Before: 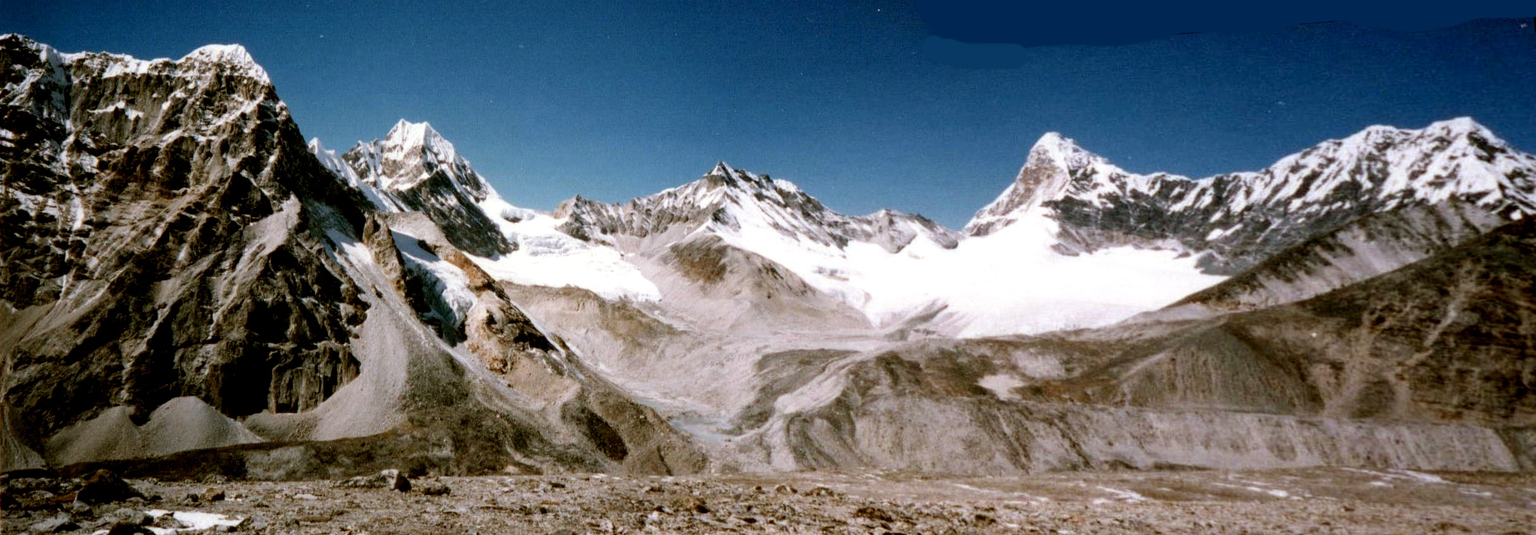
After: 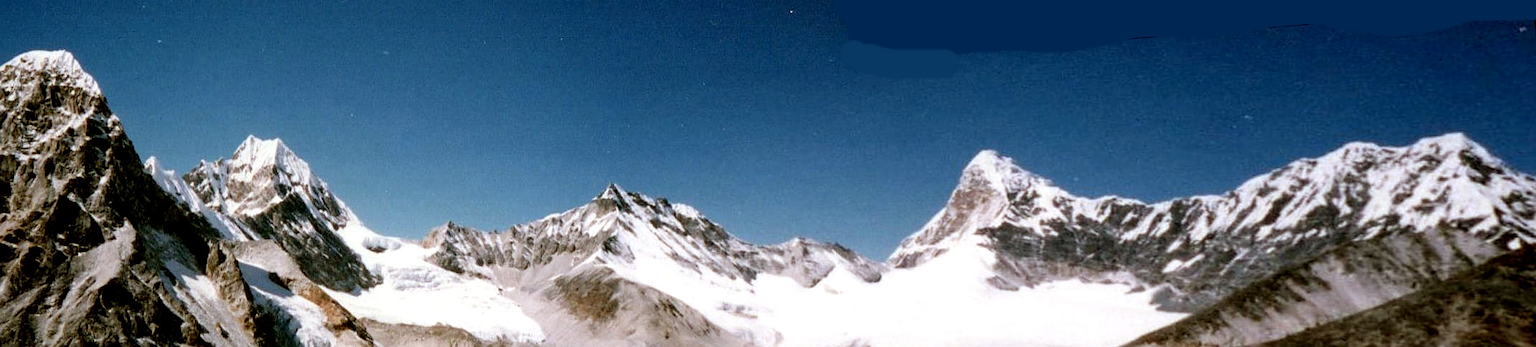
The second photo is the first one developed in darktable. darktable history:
crop and rotate: left 11.812%, bottom 42.776%
sharpen: radius 1.458, amount 0.398, threshold 1.271
